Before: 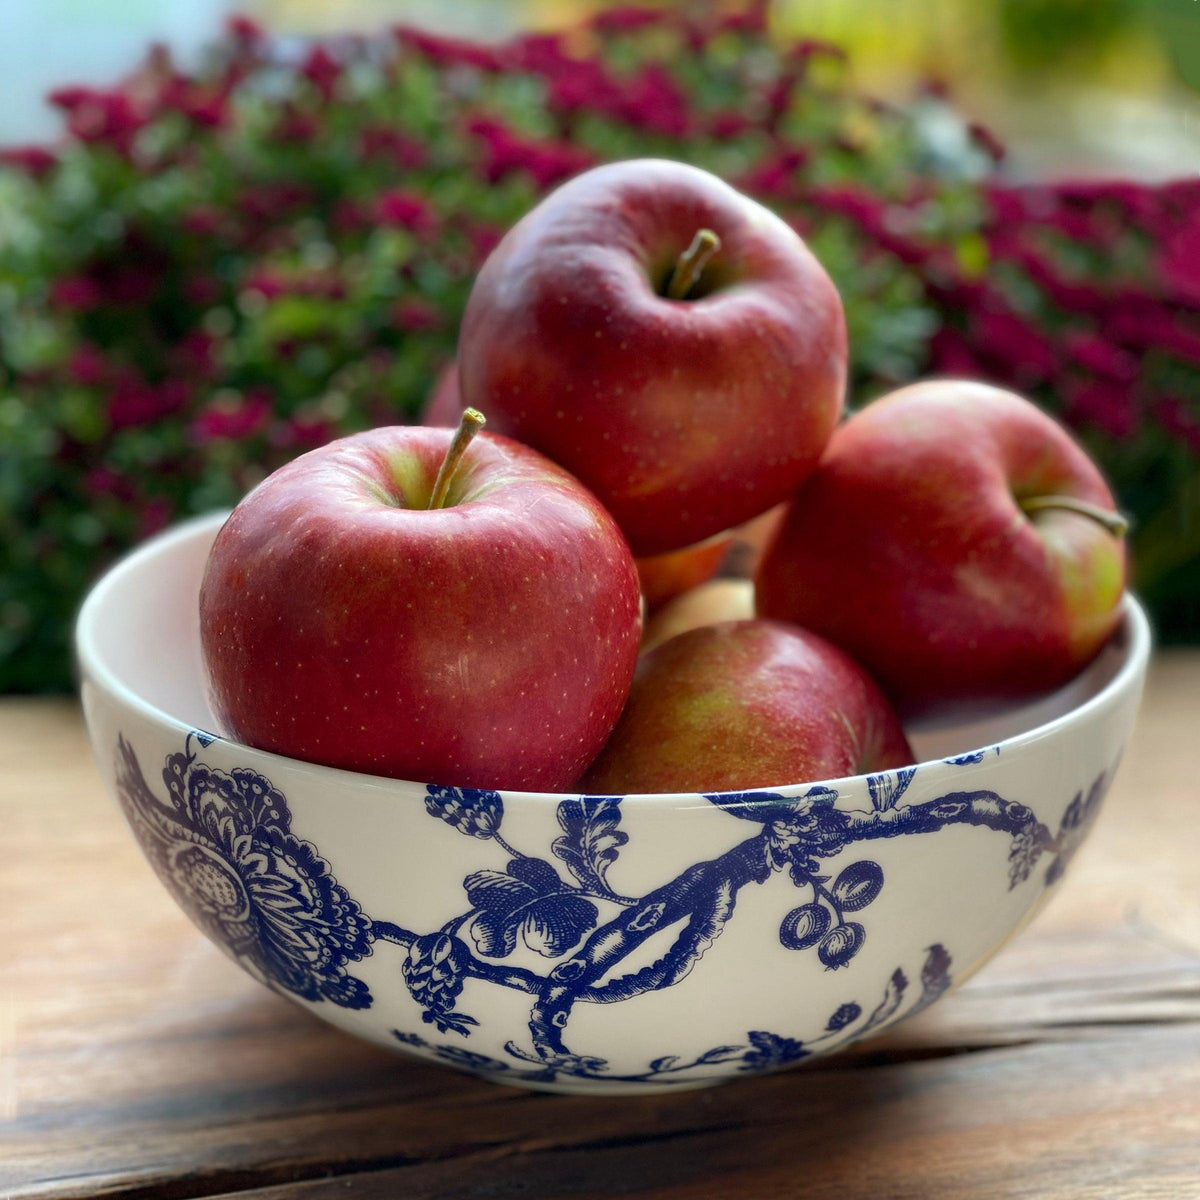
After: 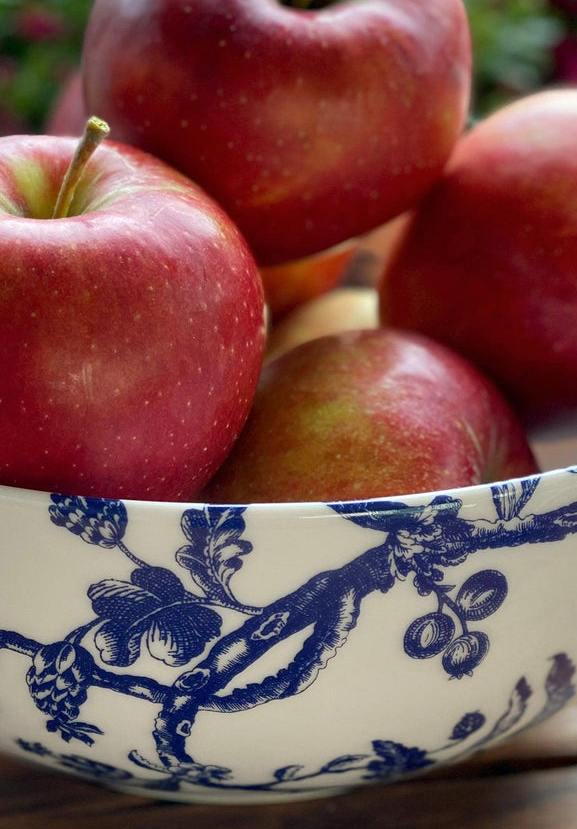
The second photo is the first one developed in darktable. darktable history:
shadows and highlights: shadows 31.75, highlights -32.29, soften with gaussian
crop: left 31.41%, top 24.28%, right 20.457%, bottom 6.617%
